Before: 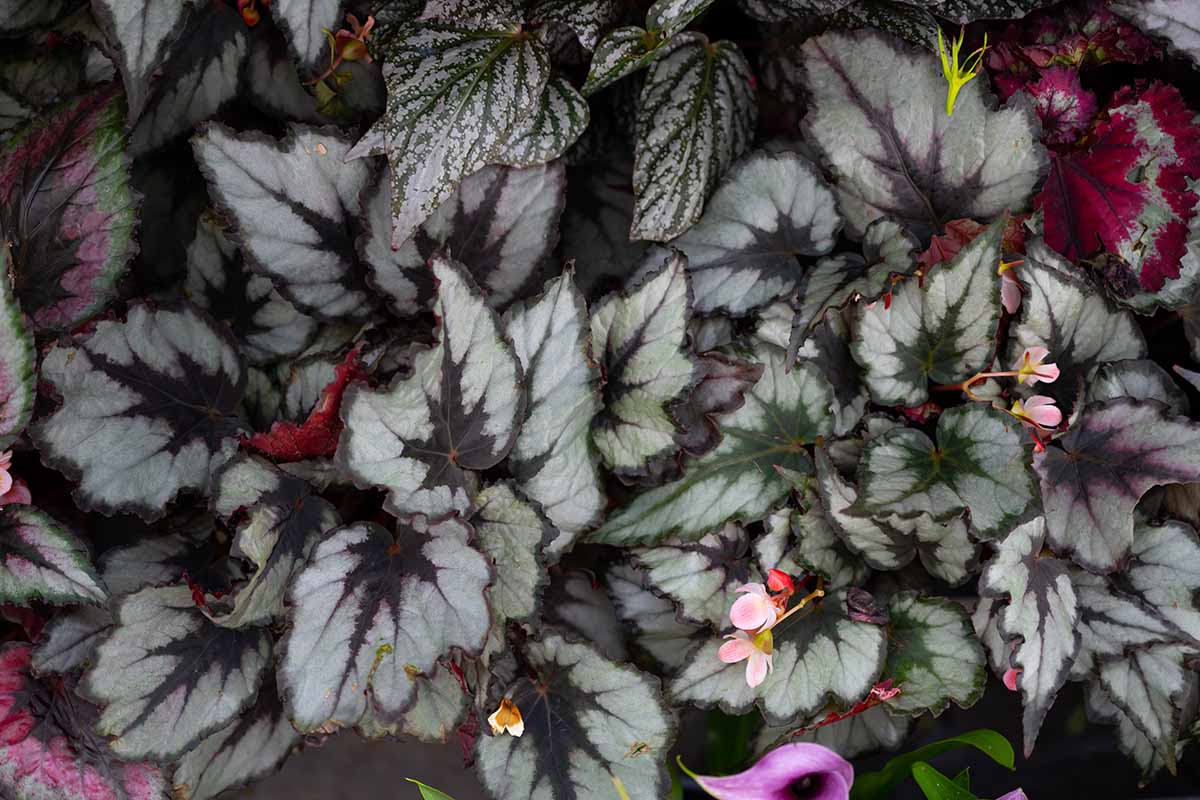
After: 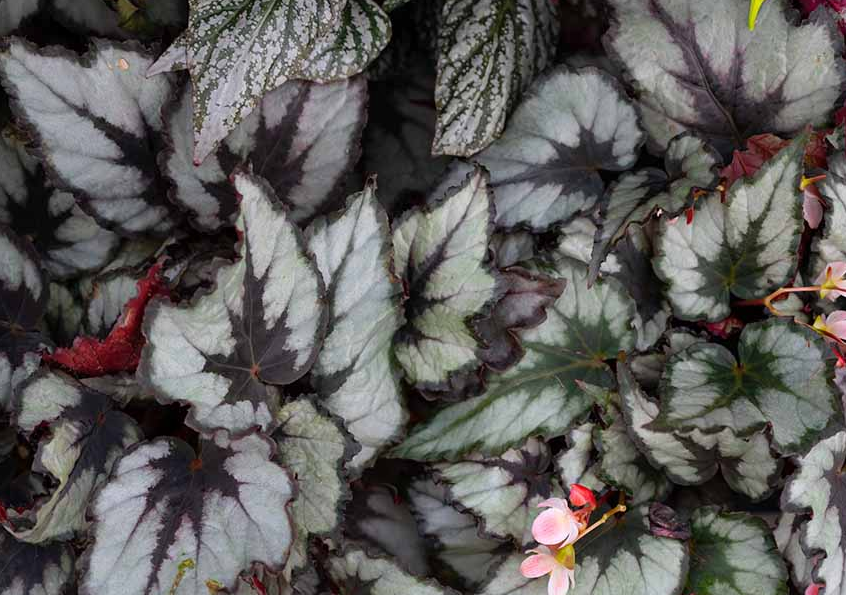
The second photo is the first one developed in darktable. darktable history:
crop and rotate: left 16.554%, top 10.865%, right 12.884%, bottom 14.674%
shadows and highlights: shadows 37.36, highlights -27.48, soften with gaussian
